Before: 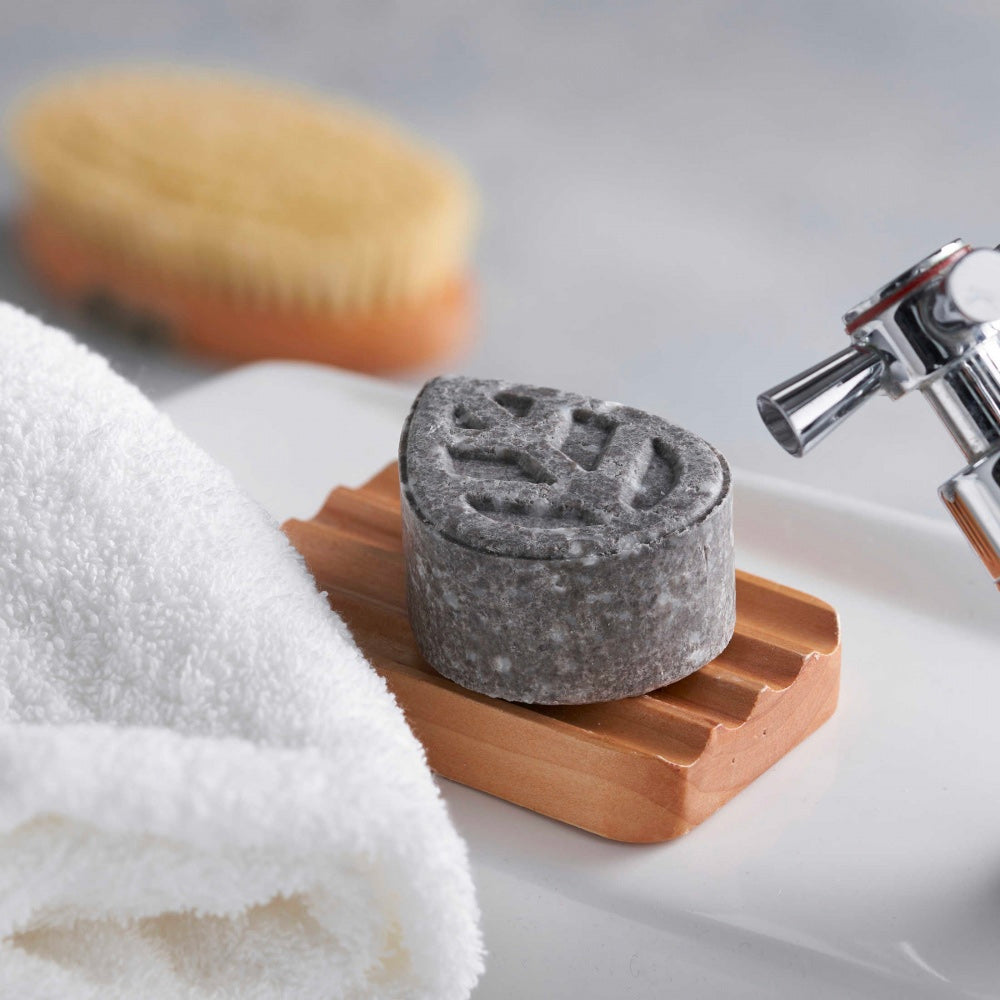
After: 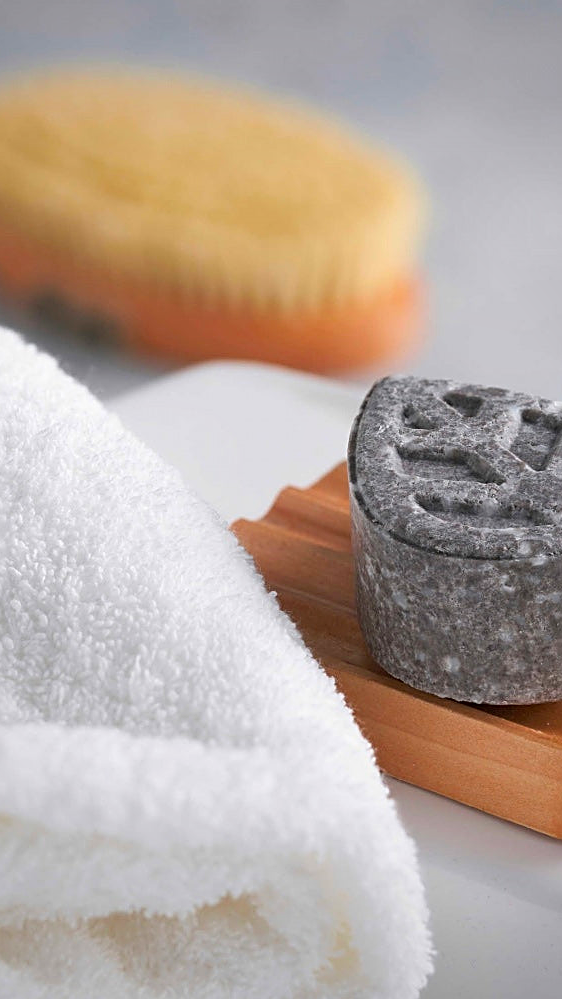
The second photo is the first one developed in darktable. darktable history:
crop: left 5.147%, right 38.568%
sharpen: amount 0.576
vignetting: fall-off start 65.44%, brightness -0.253, saturation 0.139, width/height ratio 0.885, unbound false
contrast brightness saturation: contrast 0.073, brightness 0.07, saturation 0.185
shadows and highlights: shadows 73.36, highlights -25.37, soften with gaussian
